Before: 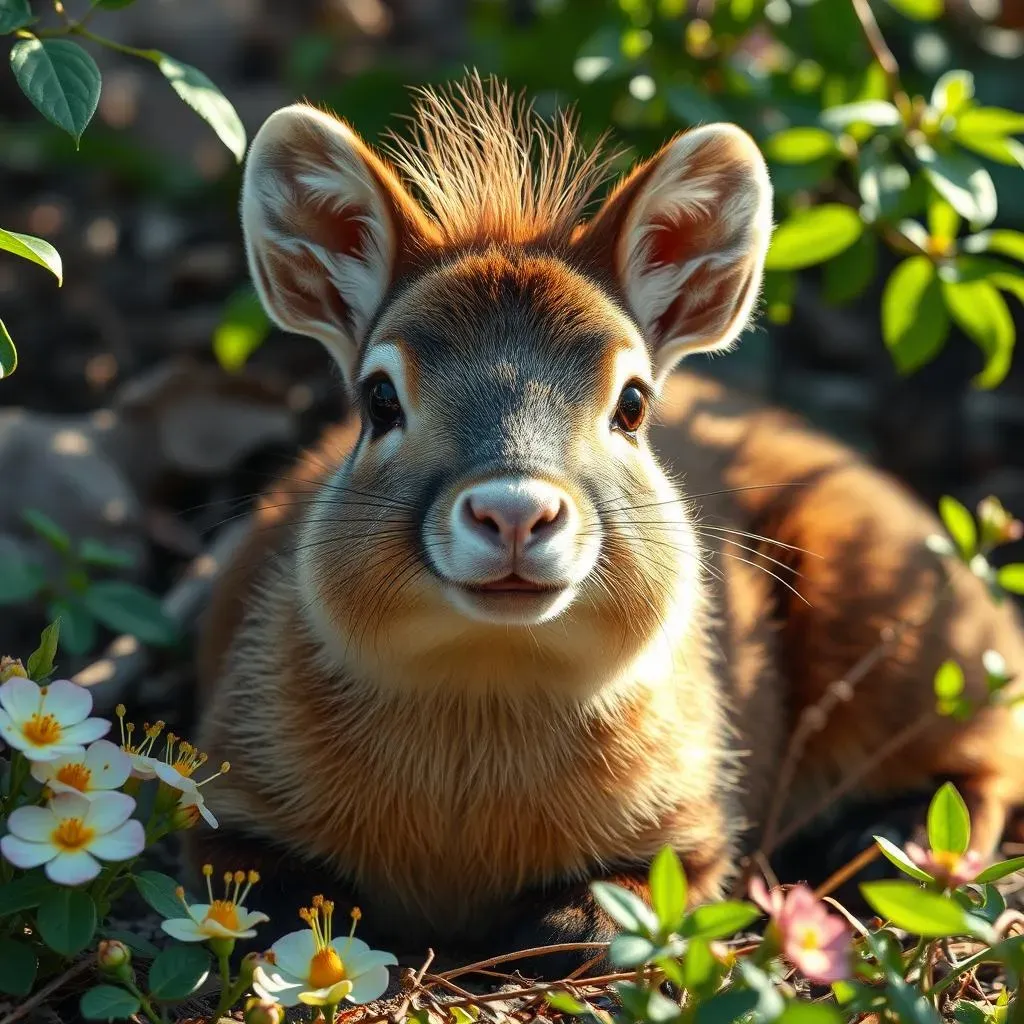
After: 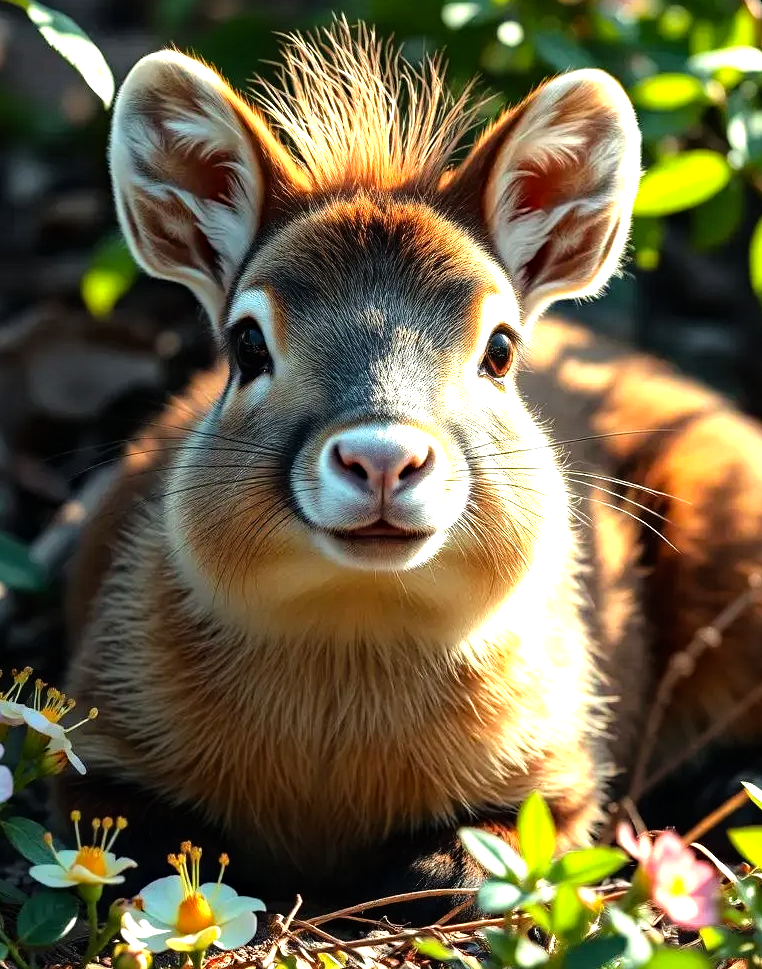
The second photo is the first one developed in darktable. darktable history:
tone equalizer: -8 EV -1.08 EV, -7 EV -1 EV, -6 EV -0.842 EV, -5 EV -0.579 EV, -3 EV 0.593 EV, -2 EV 0.853 EV, -1 EV 0.993 EV, +0 EV 1.07 EV
crop and rotate: left 12.958%, top 5.31%, right 12.606%
haze removal: compatibility mode true, adaptive false
